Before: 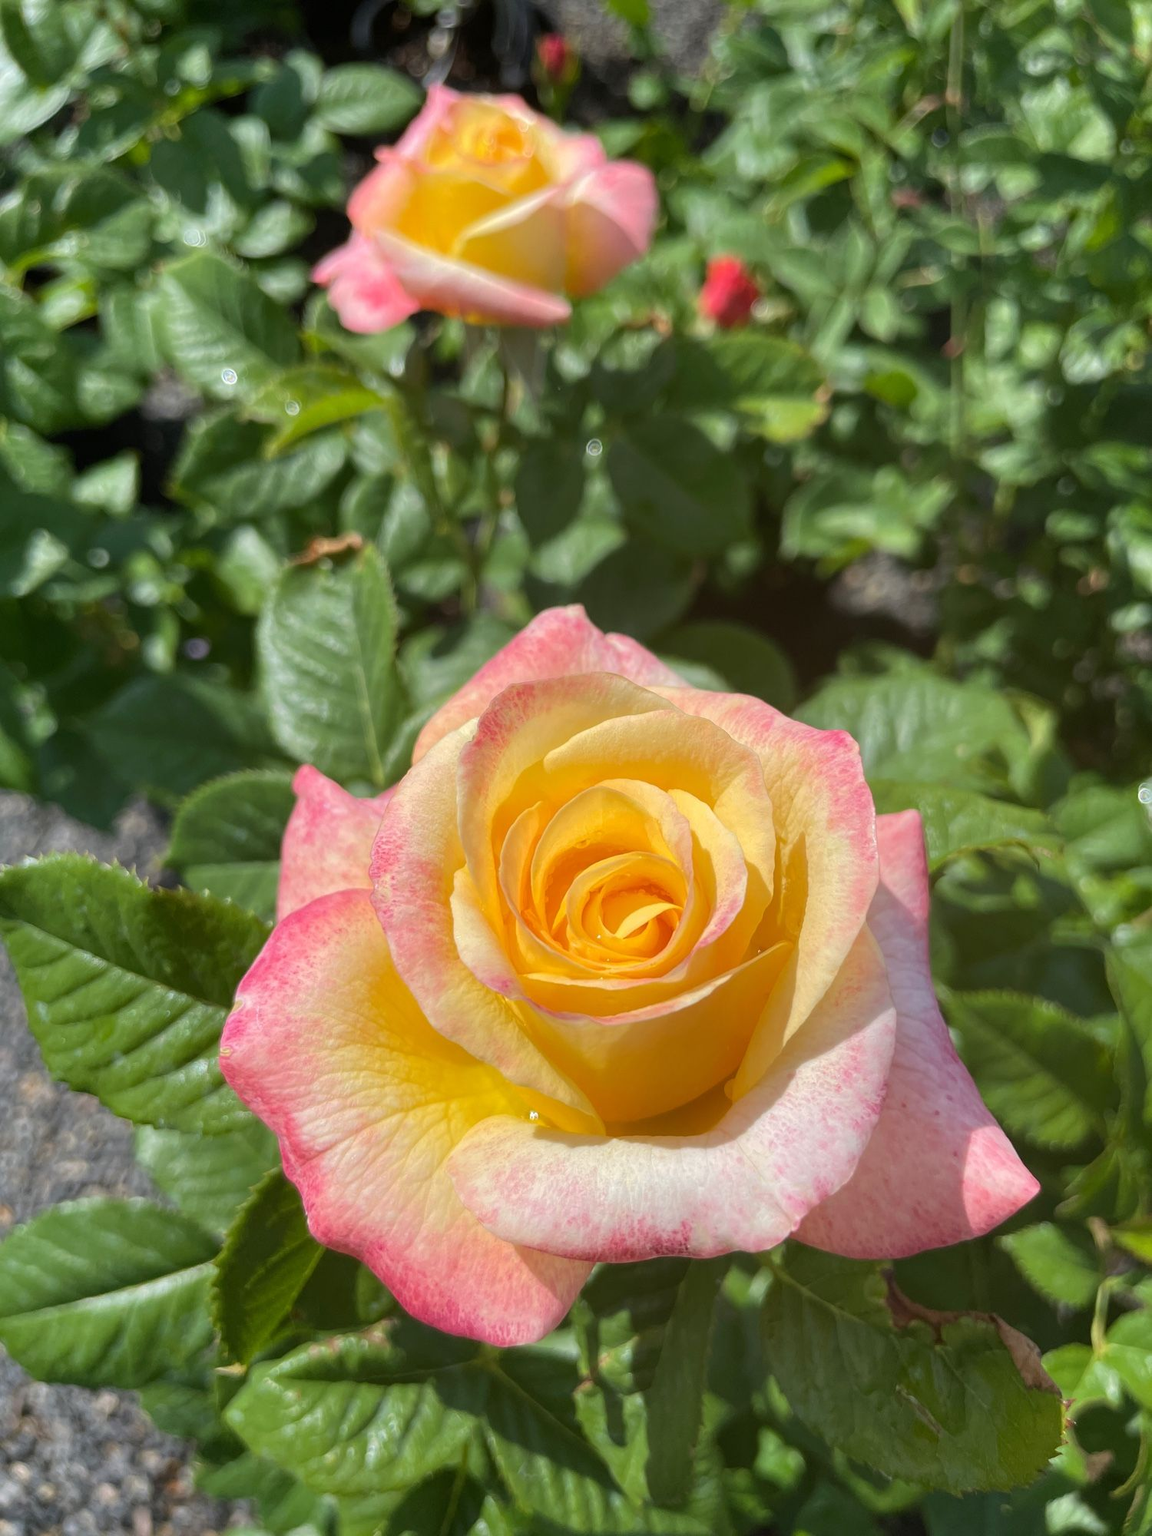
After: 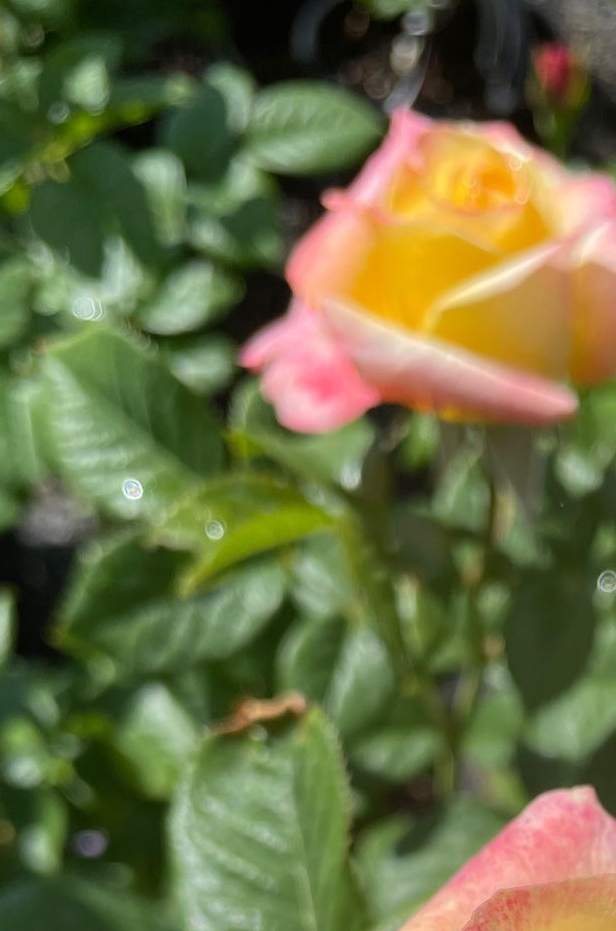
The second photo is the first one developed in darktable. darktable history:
crop and rotate: left 11.115%, top 0.091%, right 47.779%, bottom 53.325%
